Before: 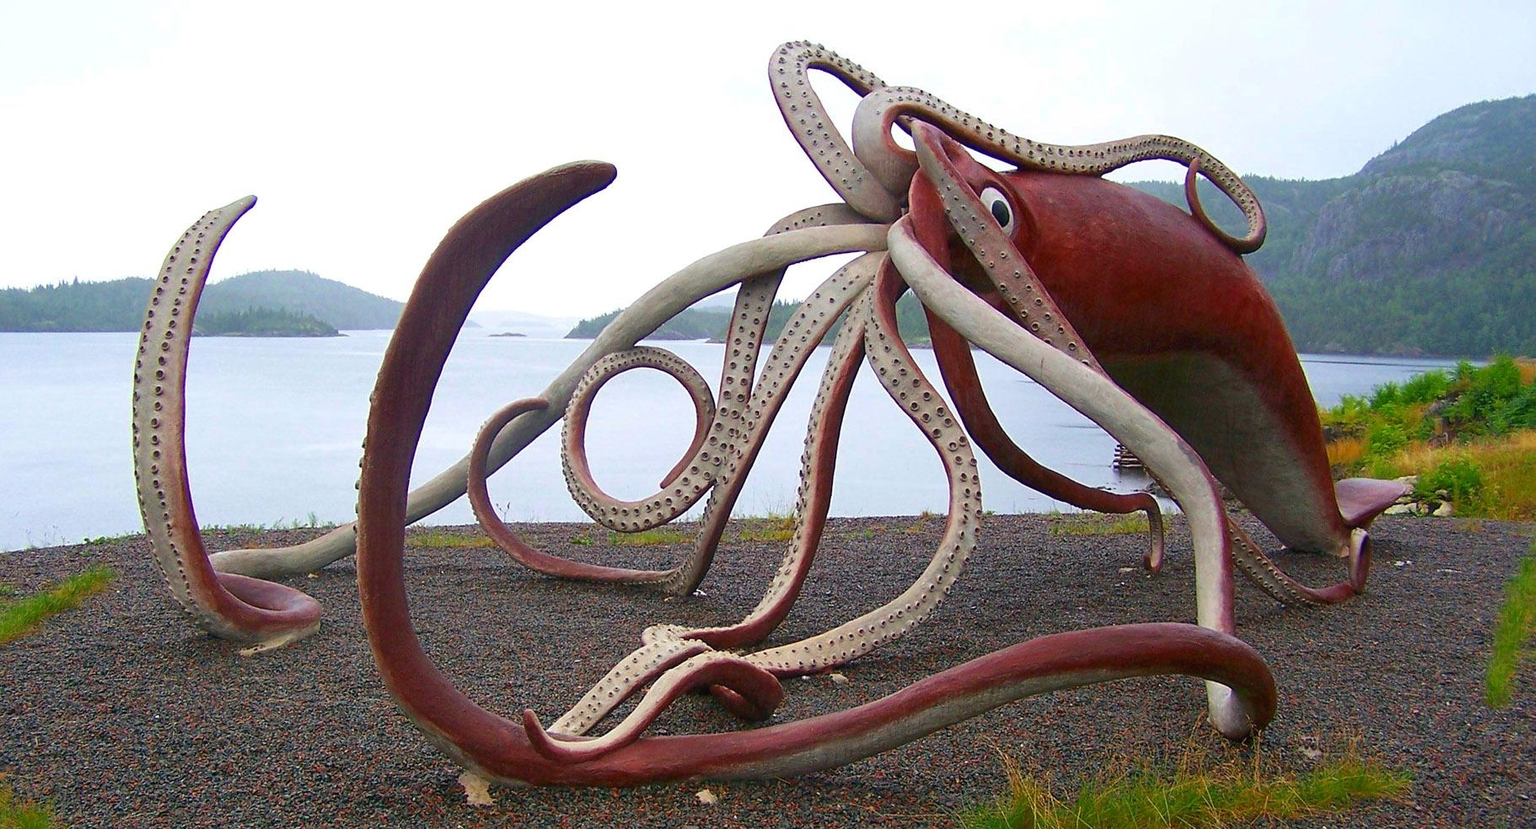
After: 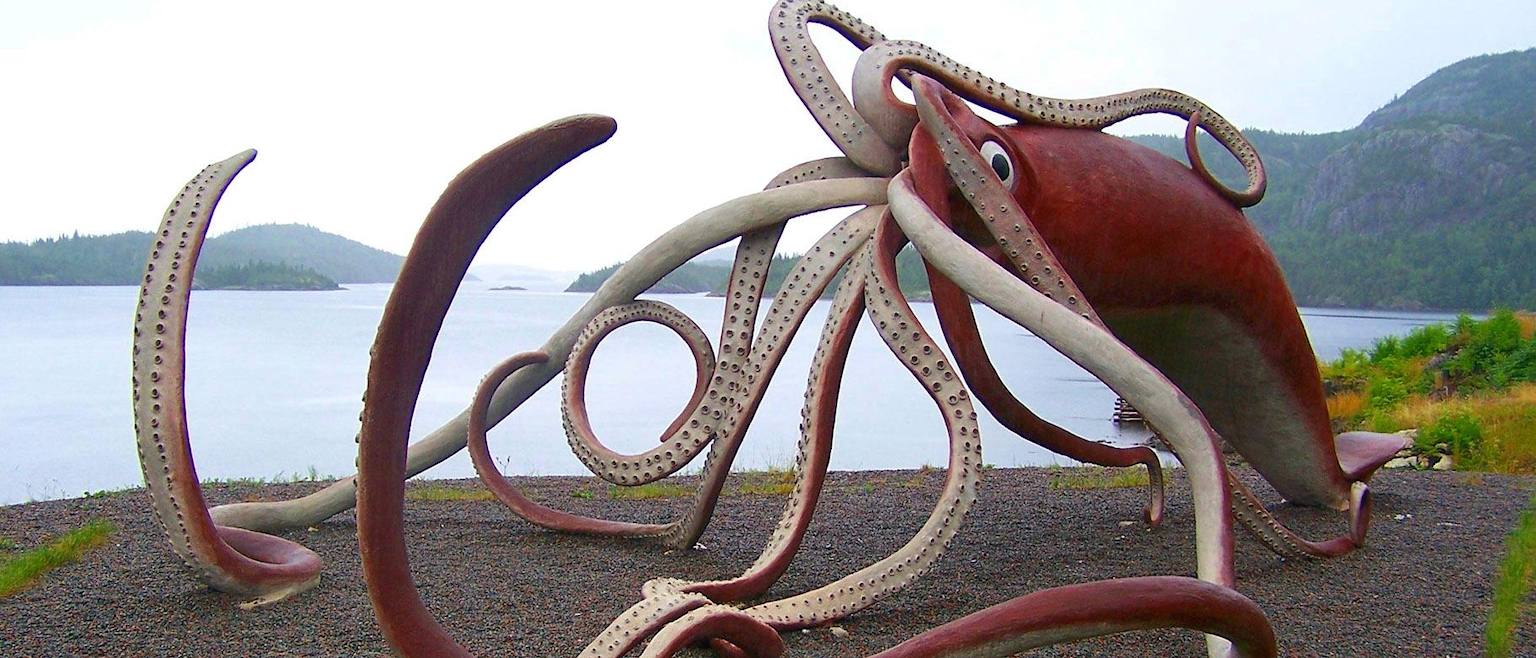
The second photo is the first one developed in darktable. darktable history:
crop and rotate: top 5.663%, bottom 14.839%
